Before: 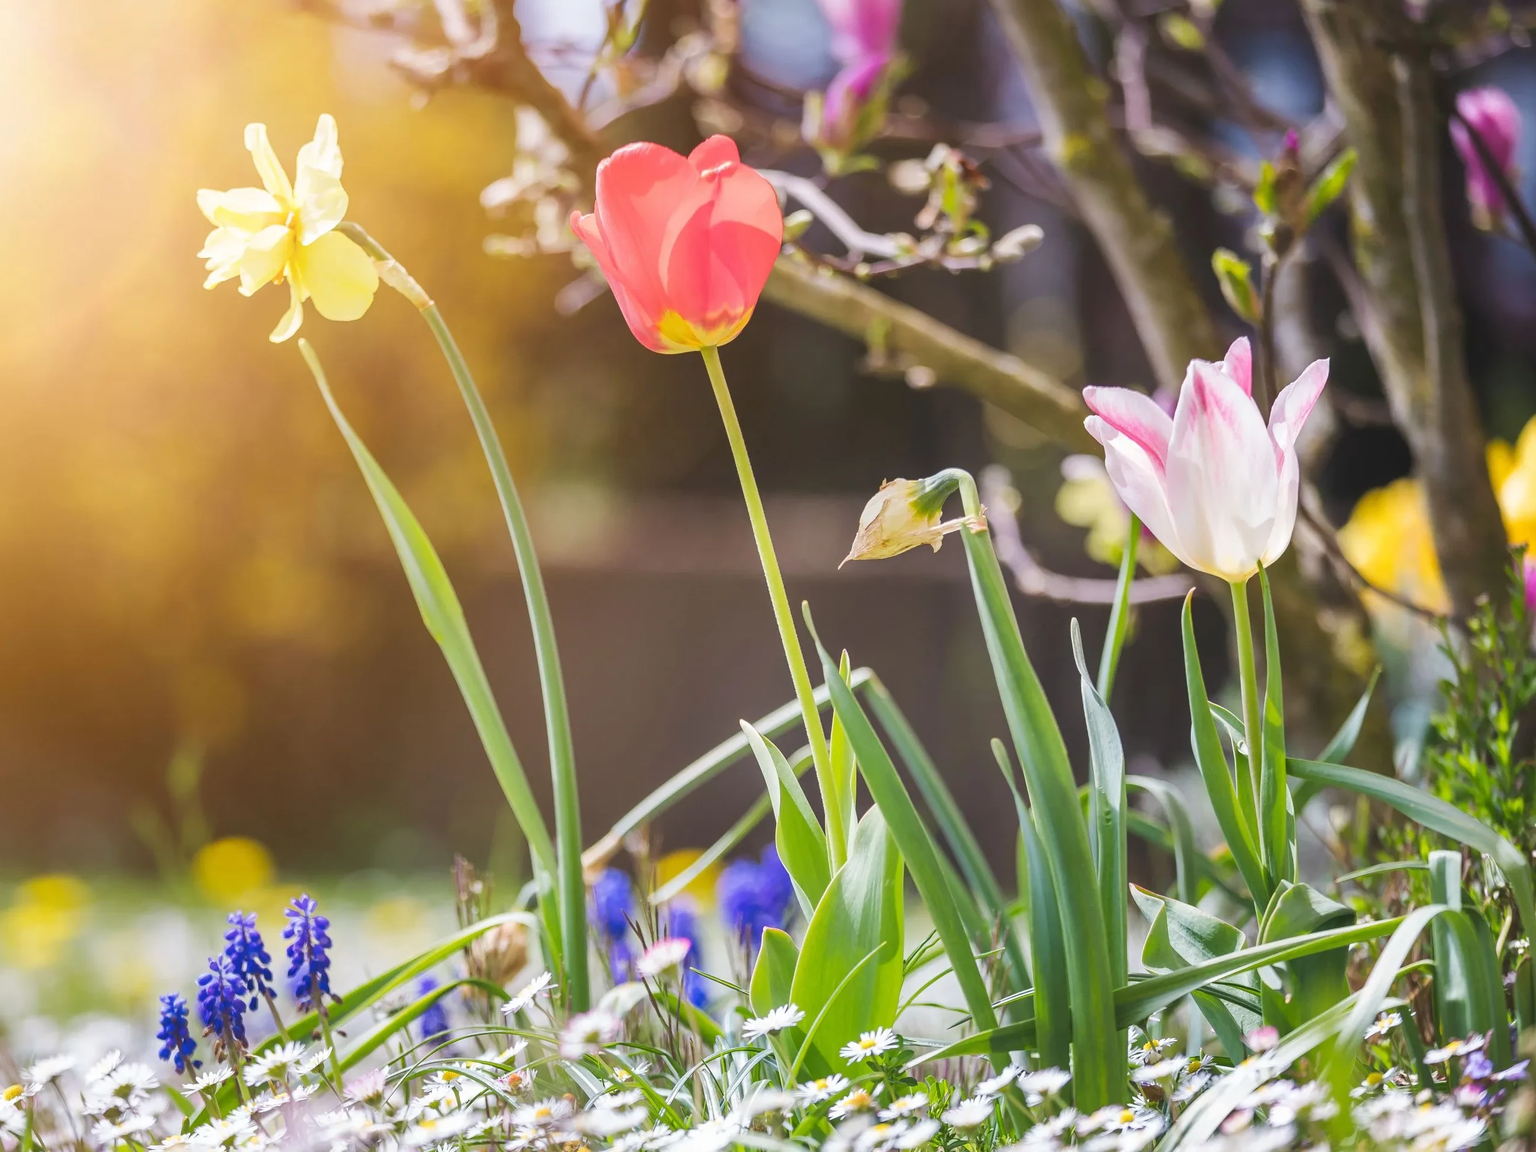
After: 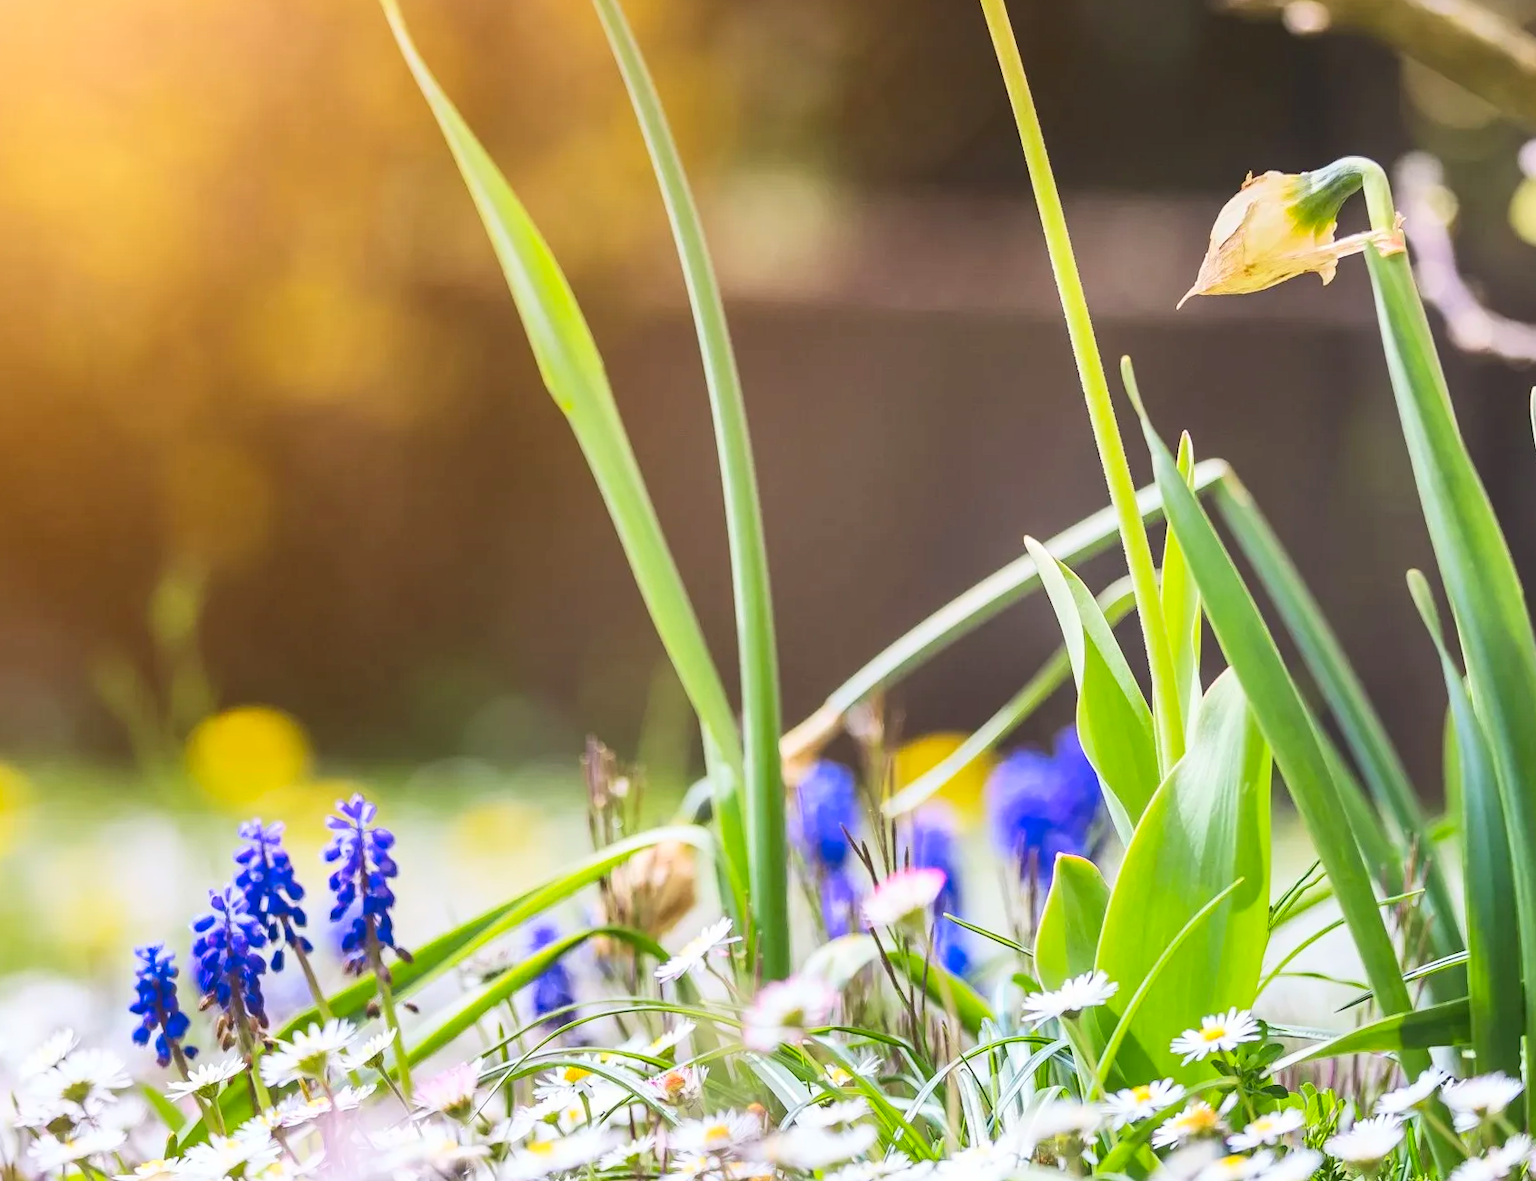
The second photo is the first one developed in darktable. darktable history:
crop and rotate: angle -0.689°, left 3.635%, top 31.685%, right 29.725%
contrast brightness saturation: contrast 0.235, brightness 0.099, saturation 0.29
color zones: curves: ch1 [(0, 0.469) (0.01, 0.469) (0.12, 0.446) (0.248, 0.469) (0.5, 0.5) (0.748, 0.5) (0.99, 0.469) (1, 0.469)]
